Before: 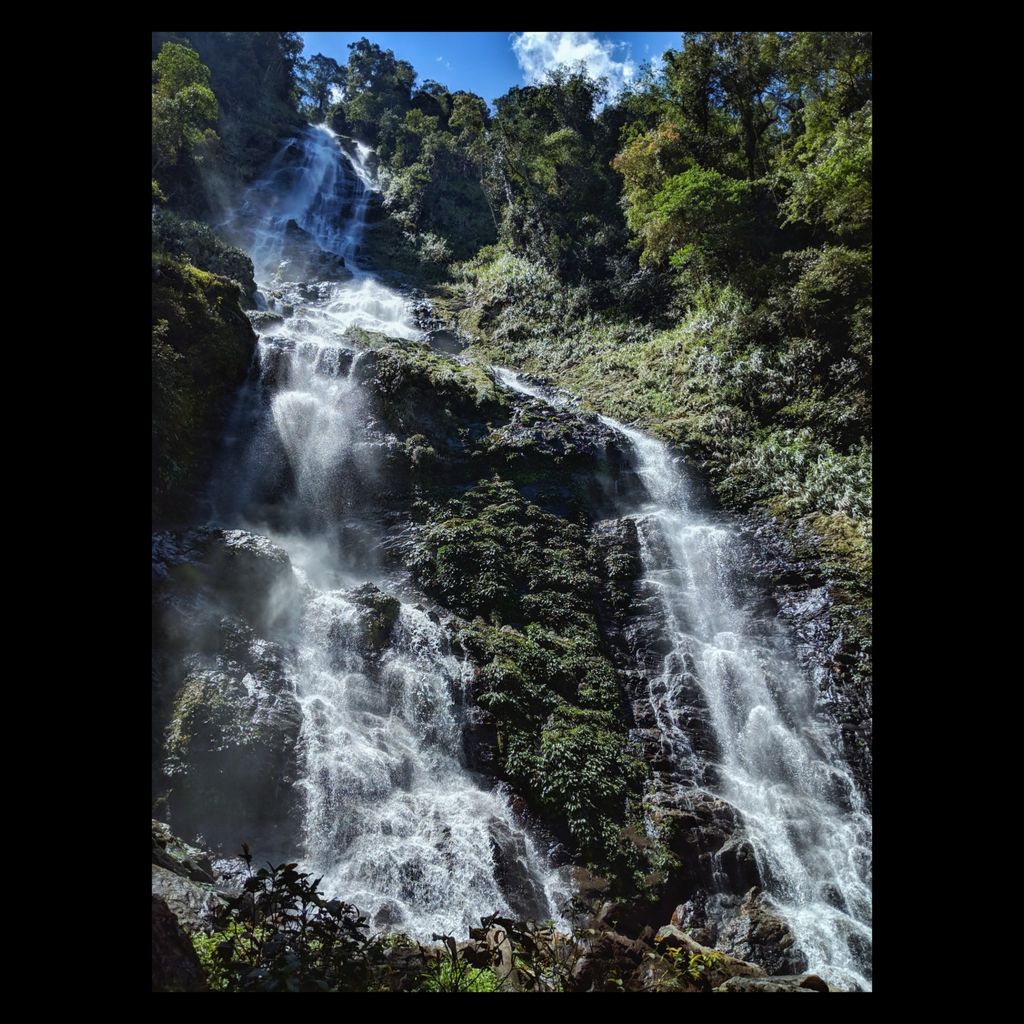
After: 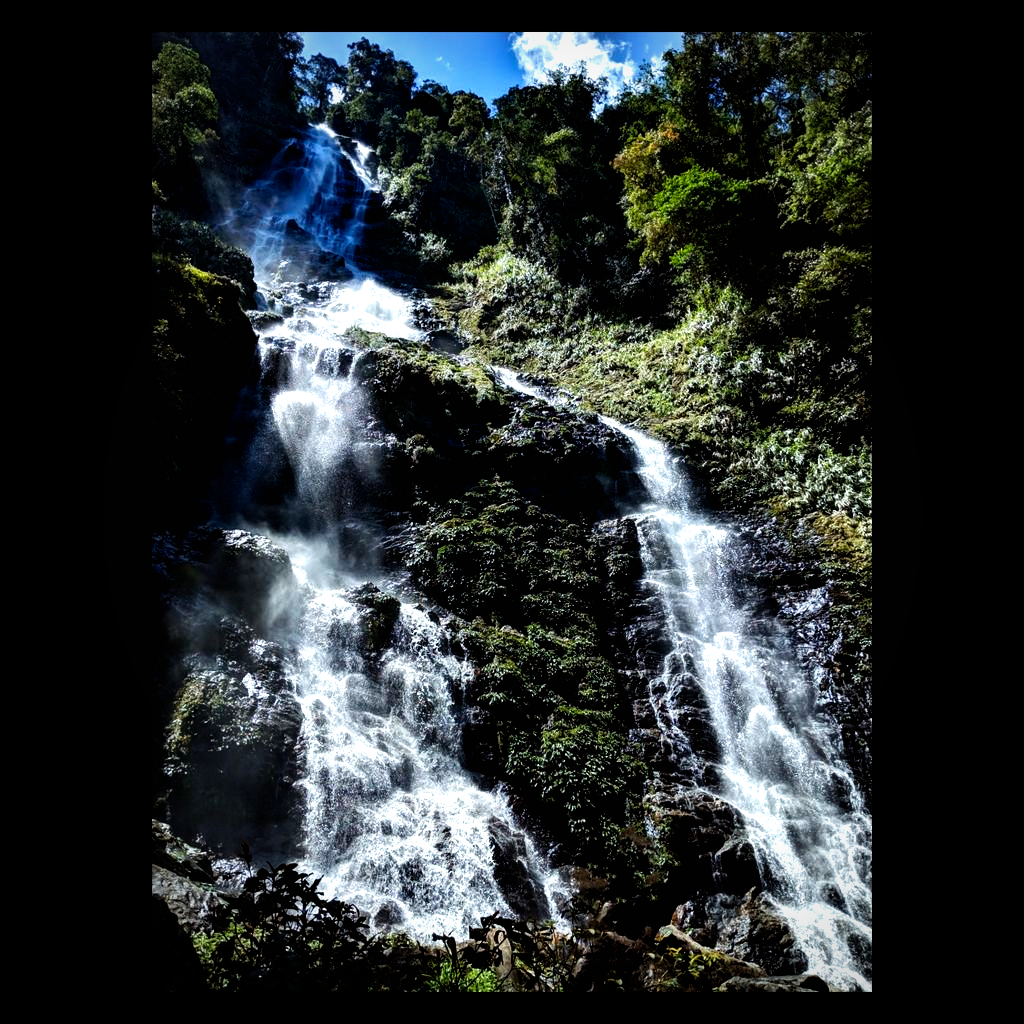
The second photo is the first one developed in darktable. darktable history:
vignetting: on, module defaults
filmic rgb: black relative exposure -8.2 EV, white relative exposure 2.2 EV, threshold 3 EV, hardness 7.11, latitude 85.74%, contrast 1.696, highlights saturation mix -4%, shadows ↔ highlights balance -2.69%, preserve chrominance no, color science v5 (2021), contrast in shadows safe, contrast in highlights safe, enable highlight reconstruction true
